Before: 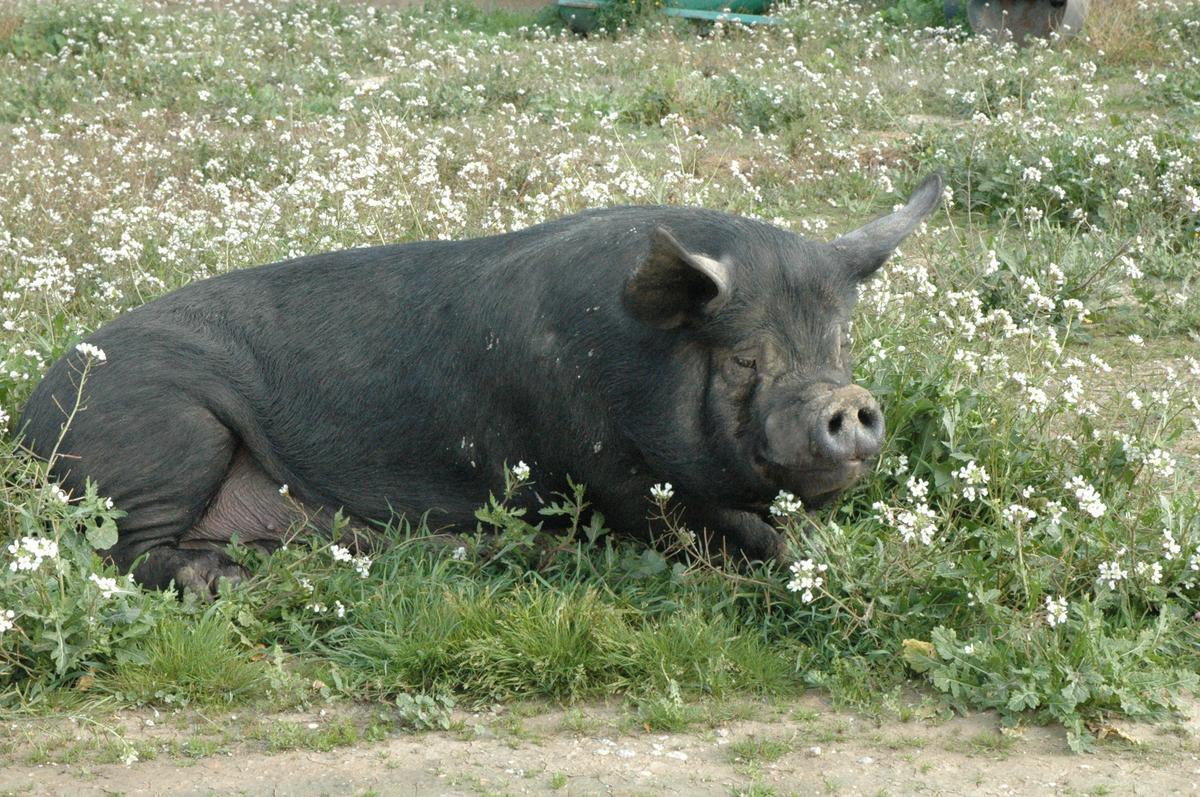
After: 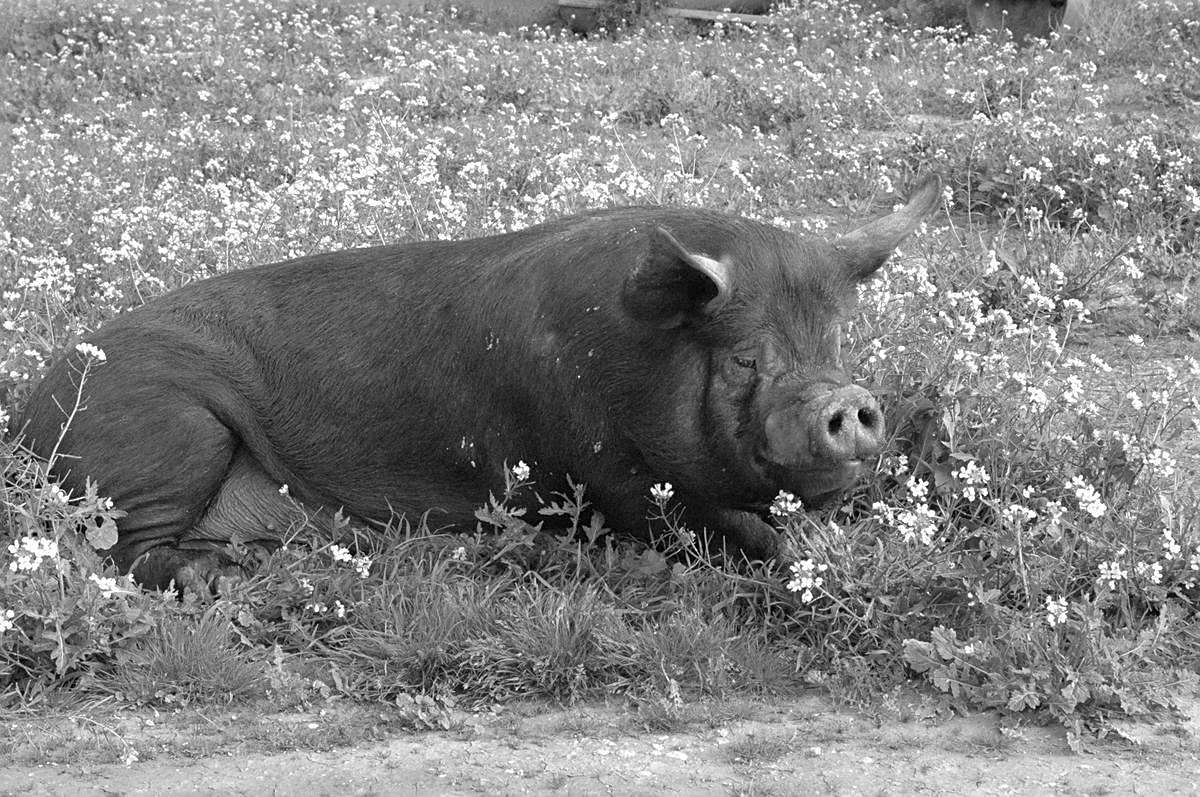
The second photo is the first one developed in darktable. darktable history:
sharpen: on, module defaults
color zones: curves: ch0 [(0.004, 0.588) (0.116, 0.636) (0.259, 0.476) (0.423, 0.464) (0.75, 0.5)]; ch1 [(0, 0) (0.143, 0) (0.286, 0) (0.429, 0) (0.571, 0) (0.714, 0) (0.857, 0)]
